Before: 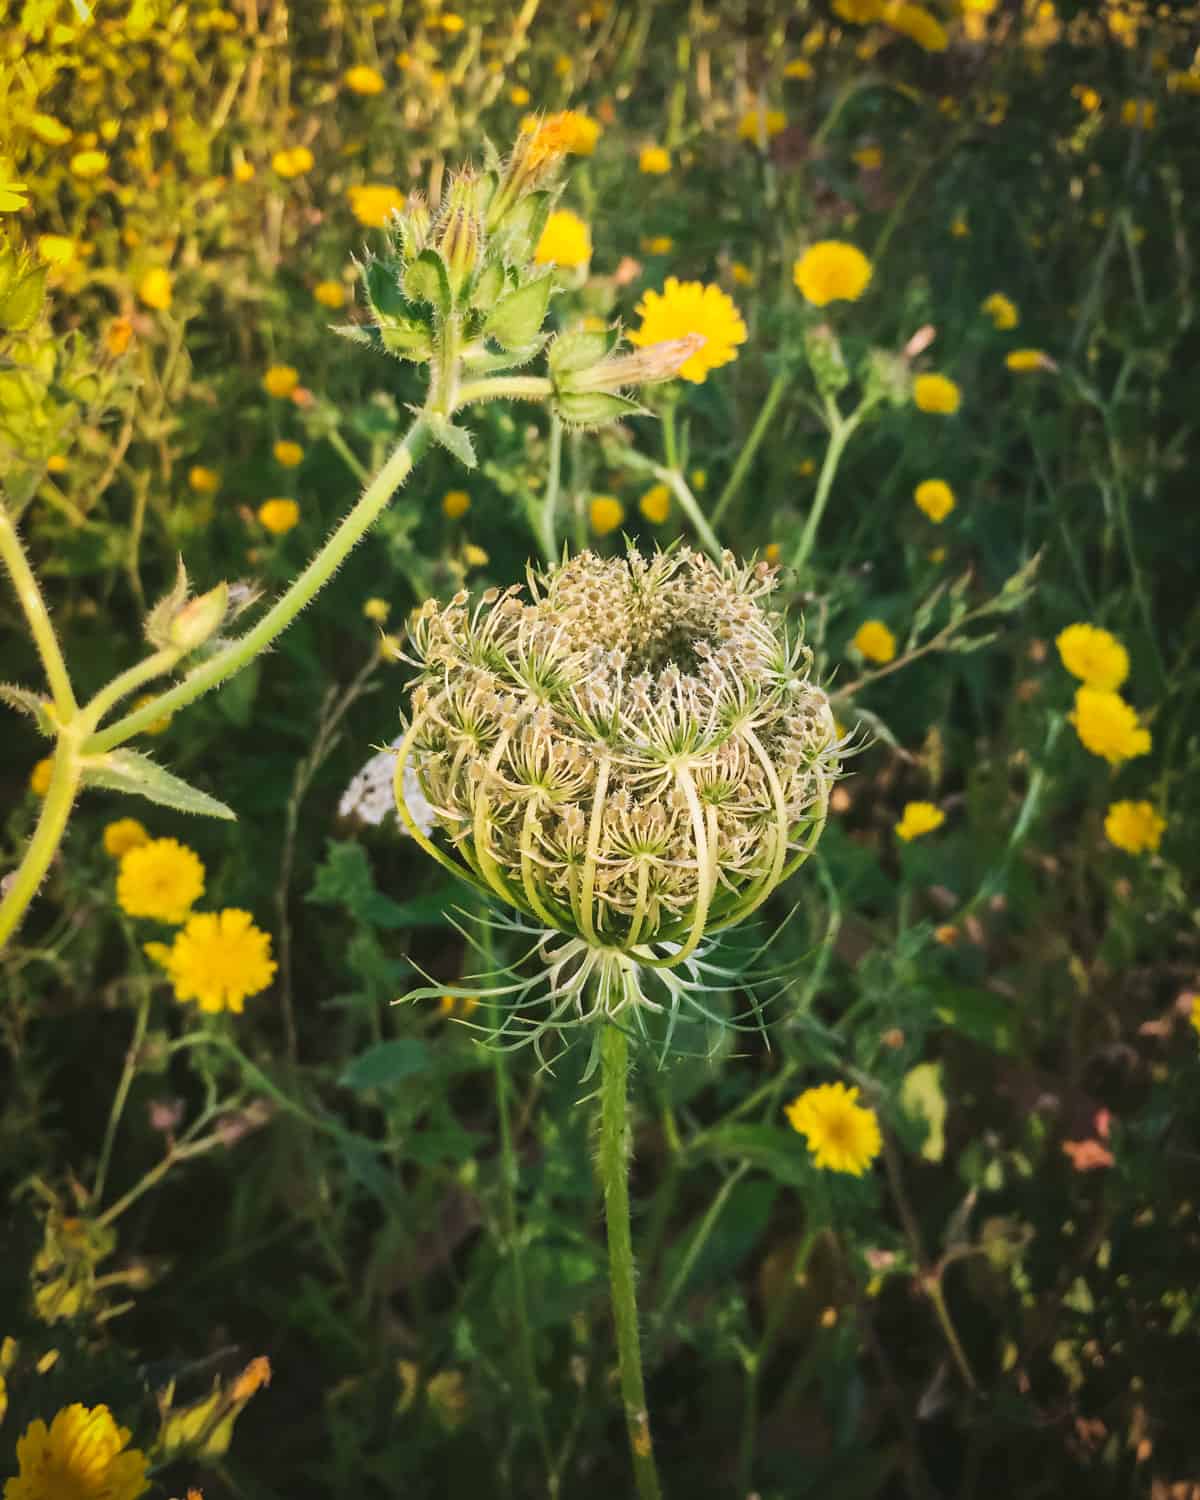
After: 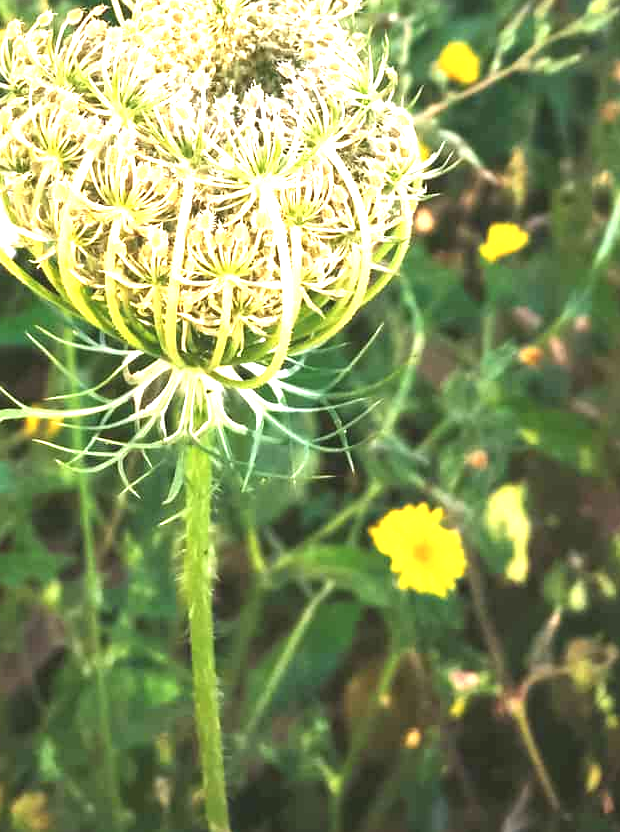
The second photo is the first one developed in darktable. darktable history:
color zones: curves: ch0 [(0.25, 0.5) (0.423, 0.5) (0.443, 0.5) (0.521, 0.756) (0.568, 0.5) (0.576, 0.5) (0.75, 0.5)]; ch1 [(0.25, 0.5) (0.423, 0.5) (0.443, 0.5) (0.539, 0.873) (0.624, 0.565) (0.631, 0.5) (0.75, 0.5)]
contrast brightness saturation: saturation -0.05
crop: left 34.744%, top 38.606%, right 13.537%, bottom 5.298%
exposure: black level correction 0, exposure 1.626 EV, compensate highlight preservation false
